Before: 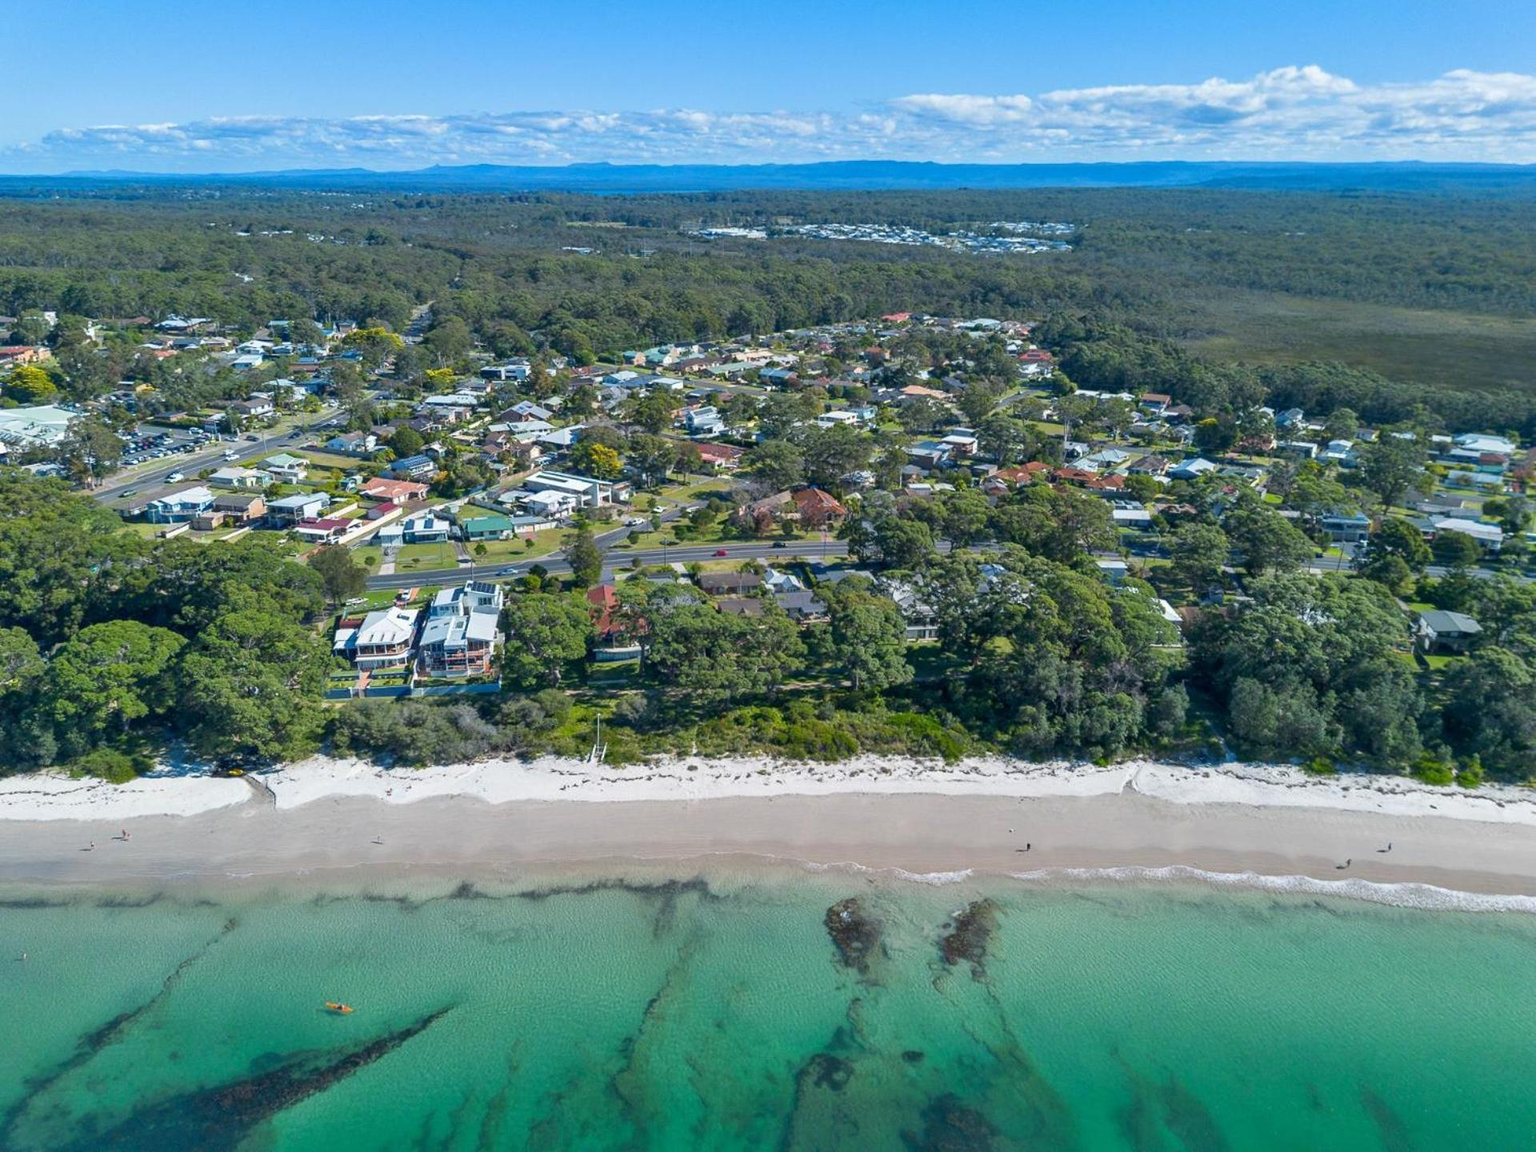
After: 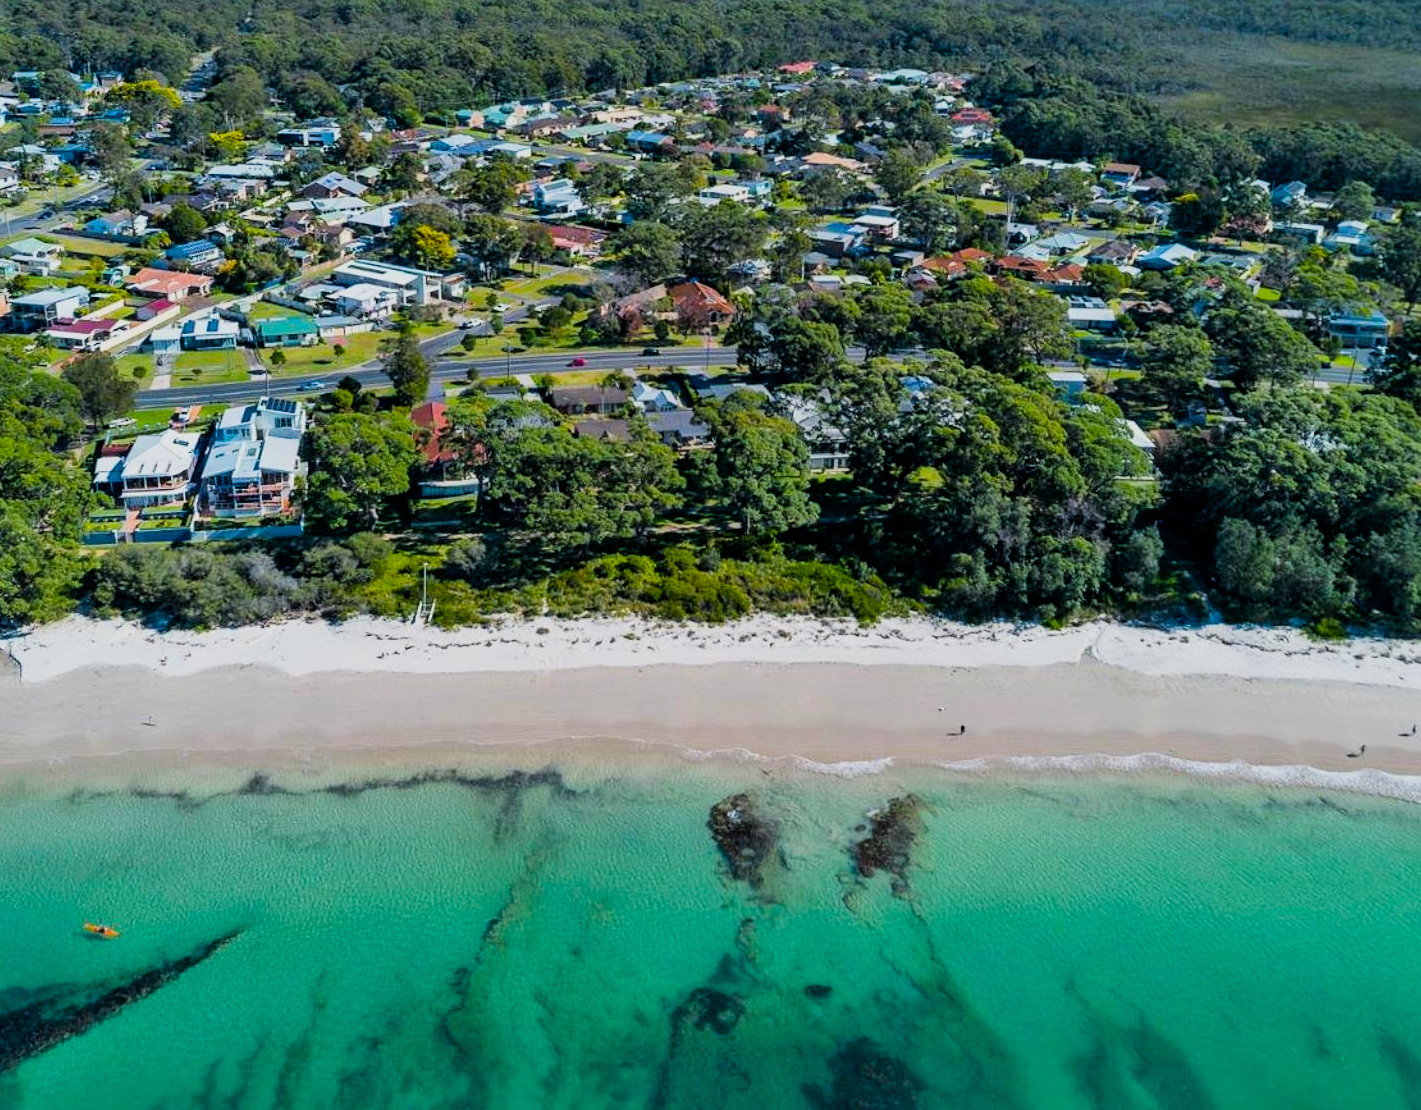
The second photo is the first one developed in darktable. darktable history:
tone equalizer: on, module defaults
color balance rgb: linear chroma grading › global chroma 15%, perceptual saturation grading › global saturation 30%
crop: left 16.871%, top 22.857%, right 9.116%
filmic rgb: black relative exposure -5 EV, hardness 2.88, contrast 1.3, highlights saturation mix -30%
